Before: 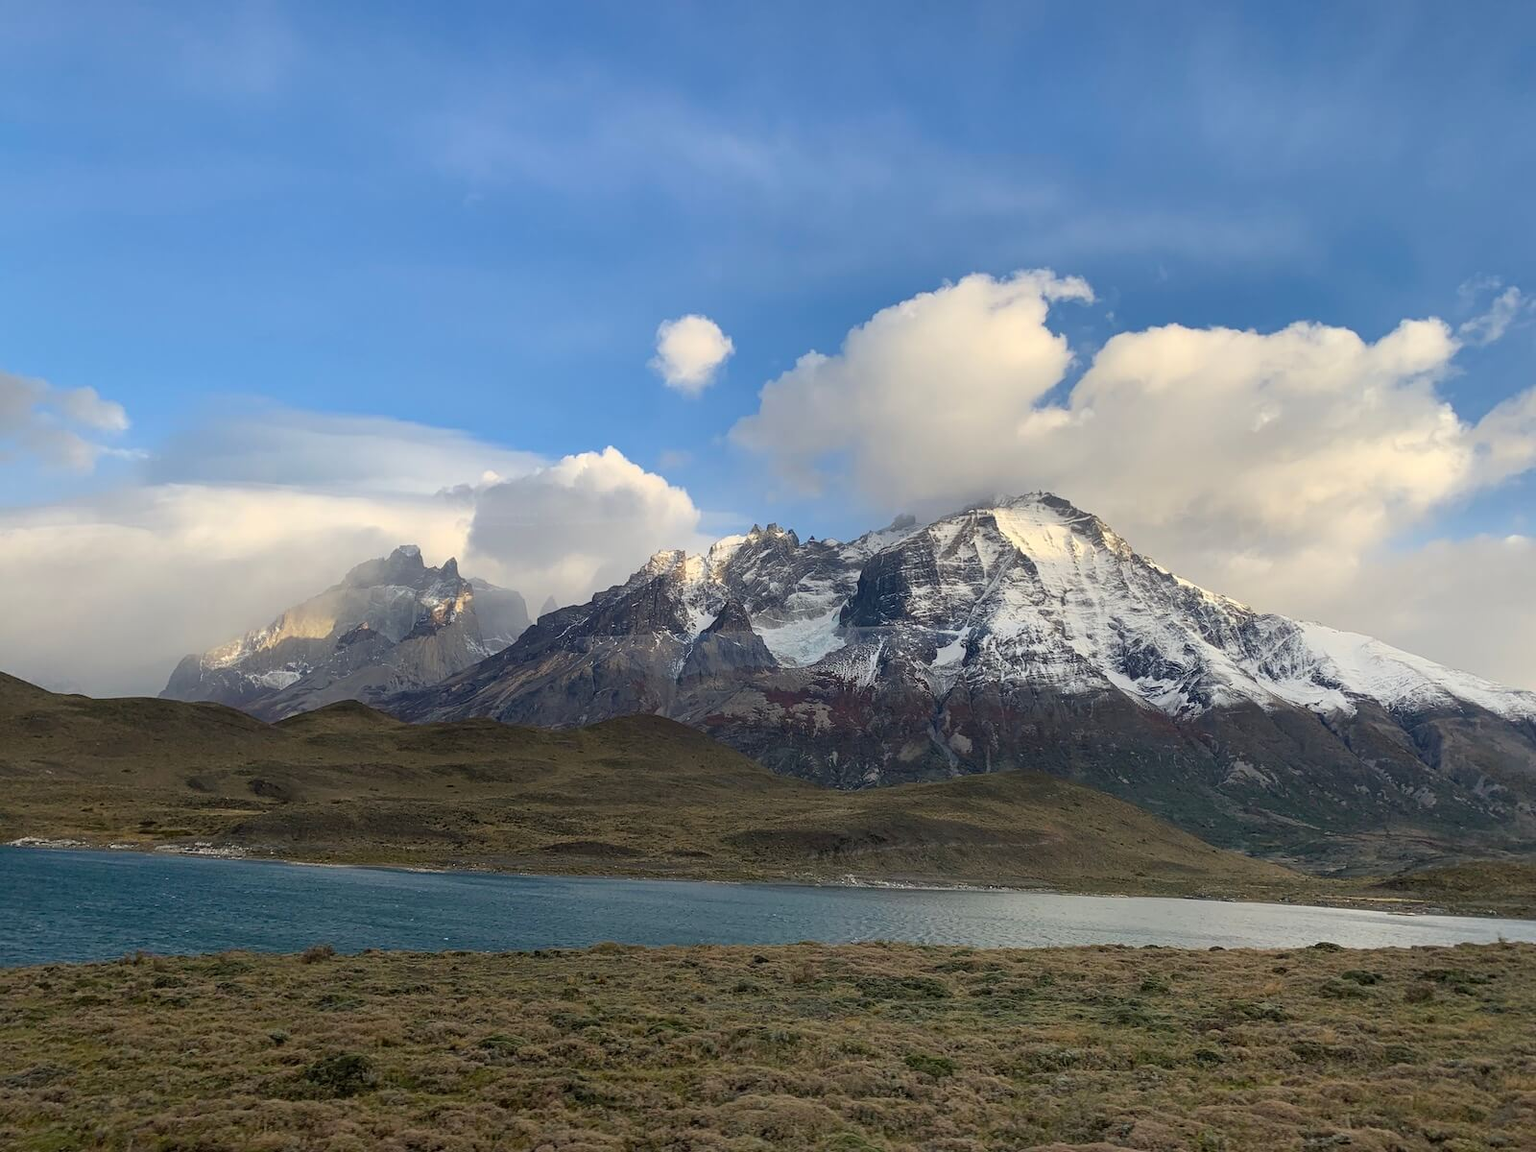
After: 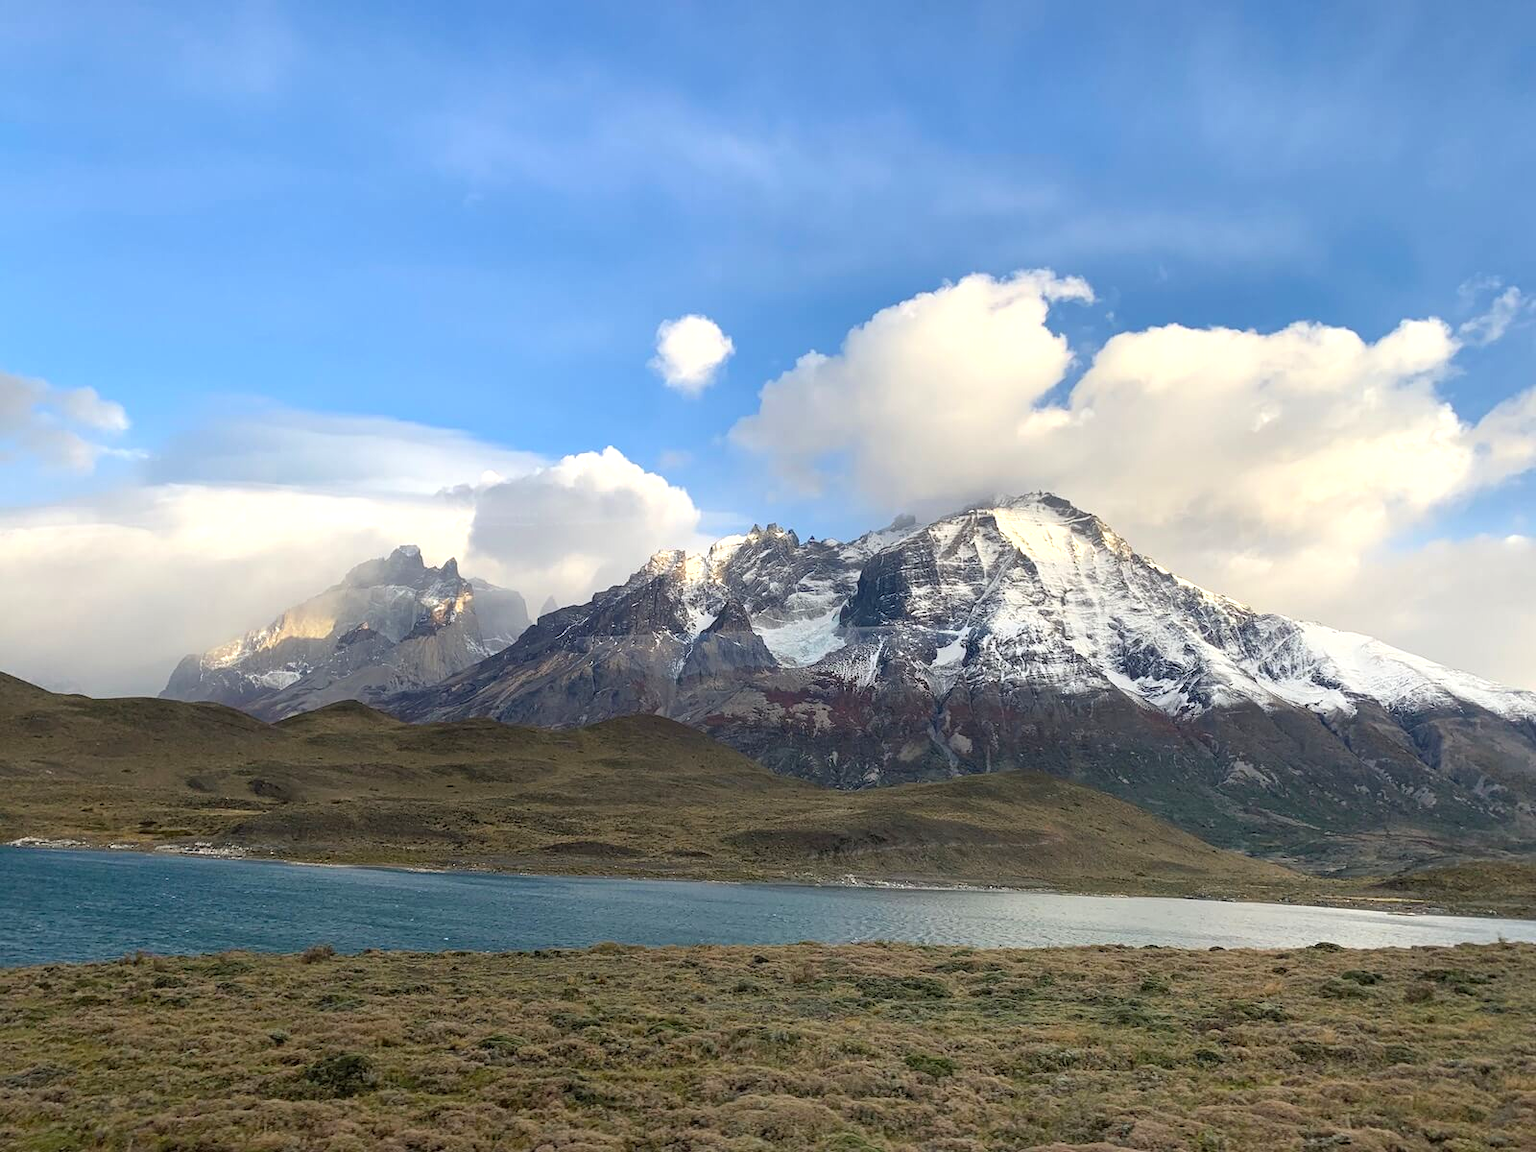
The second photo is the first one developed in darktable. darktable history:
exposure: exposure 0.521 EV, compensate exposure bias true, compensate highlight preservation false
